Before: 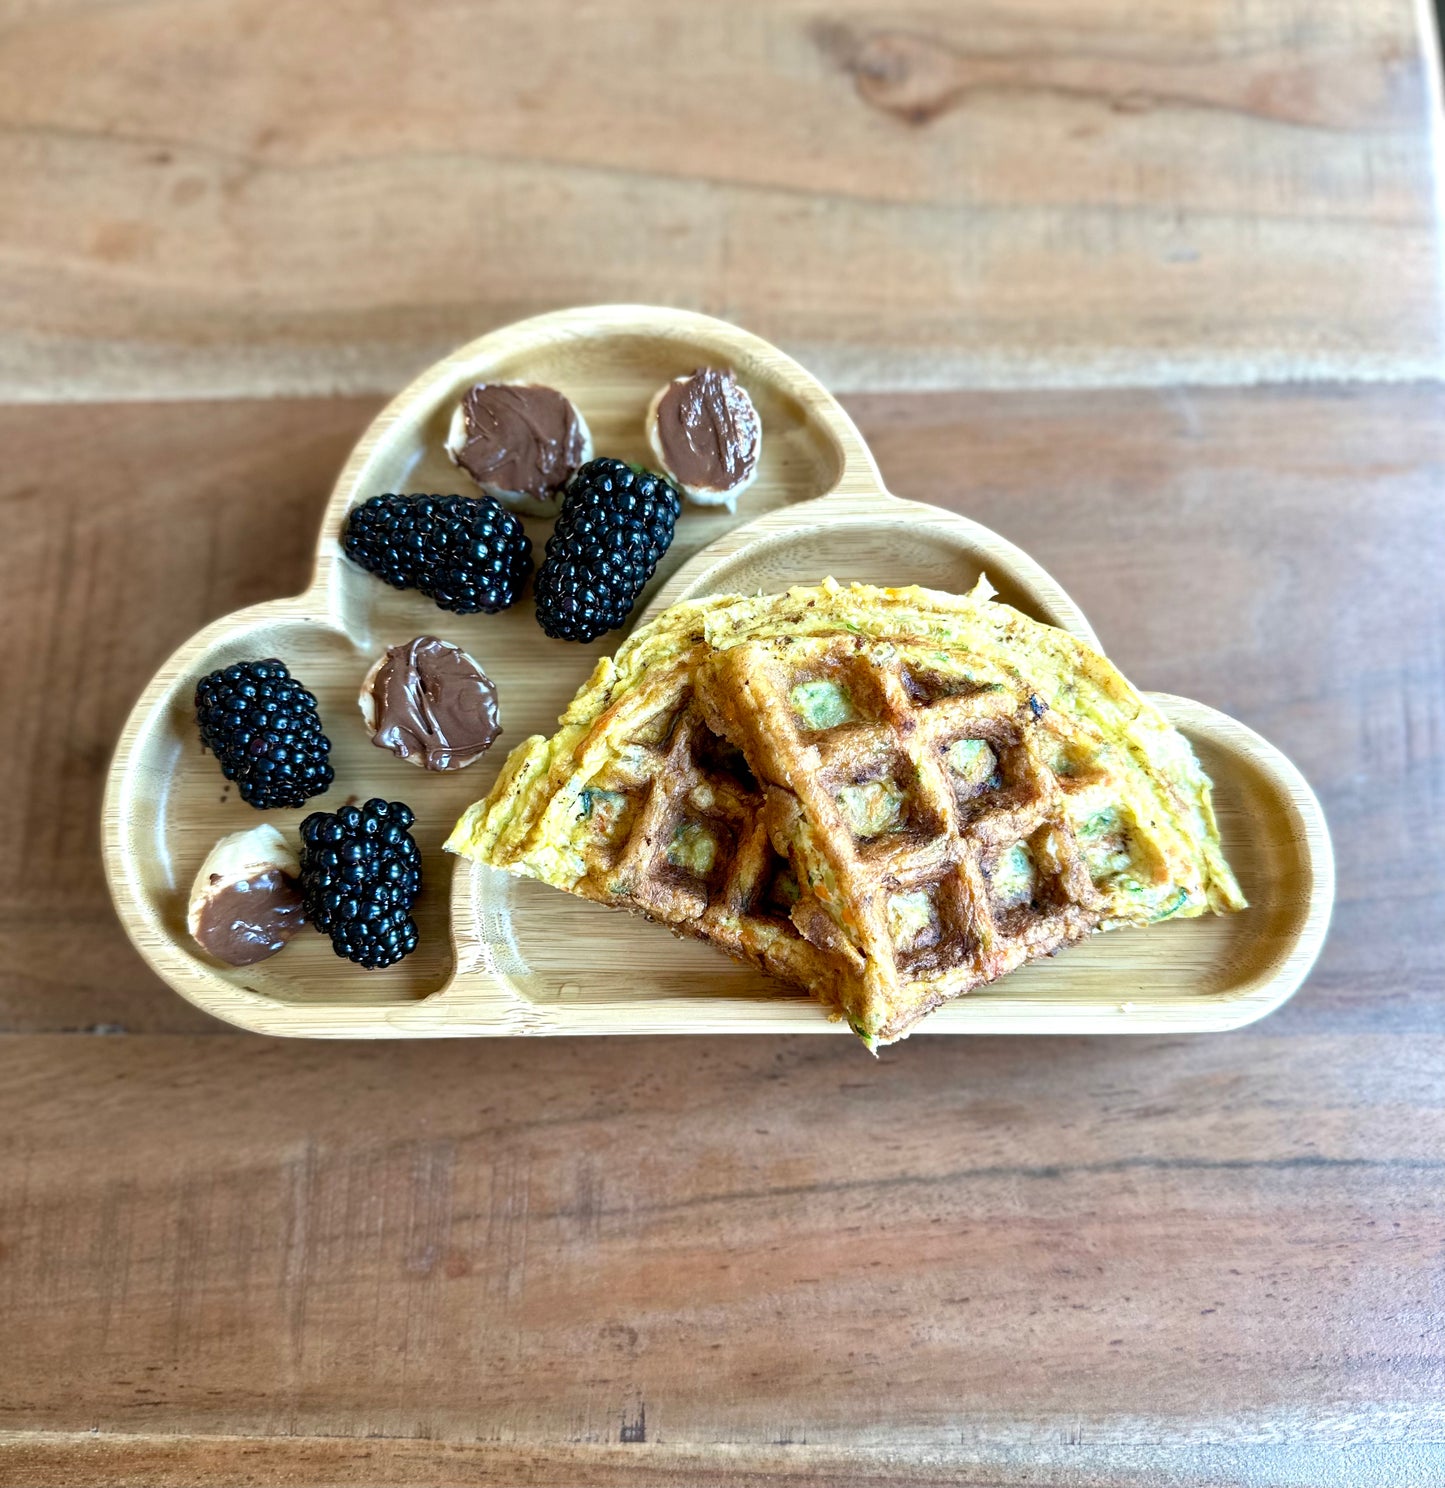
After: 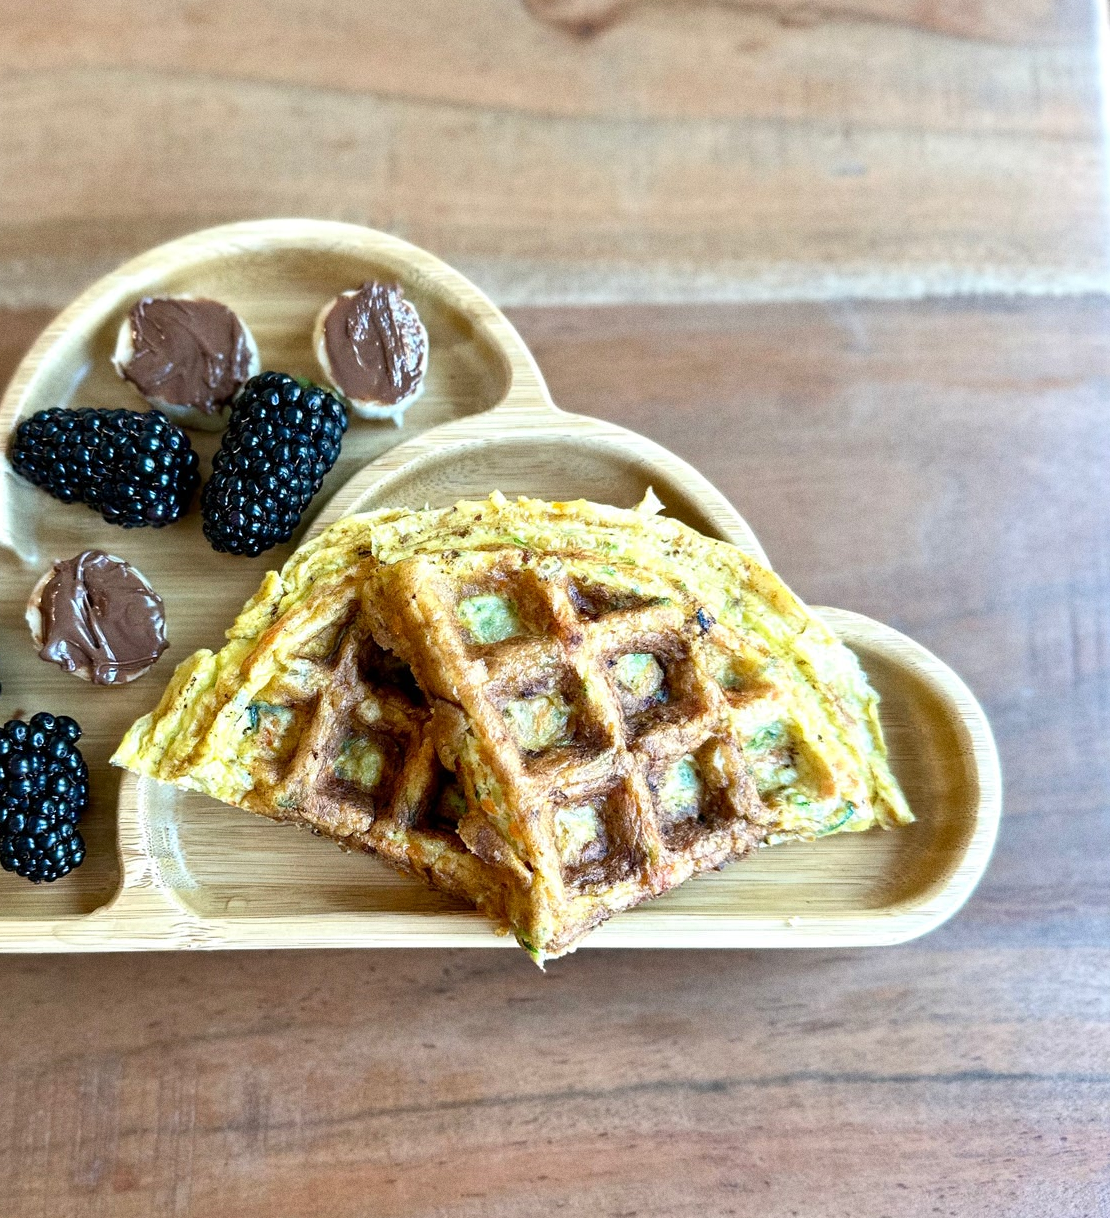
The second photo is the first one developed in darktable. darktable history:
grain: on, module defaults
crop: left 23.095%, top 5.827%, bottom 11.854%
